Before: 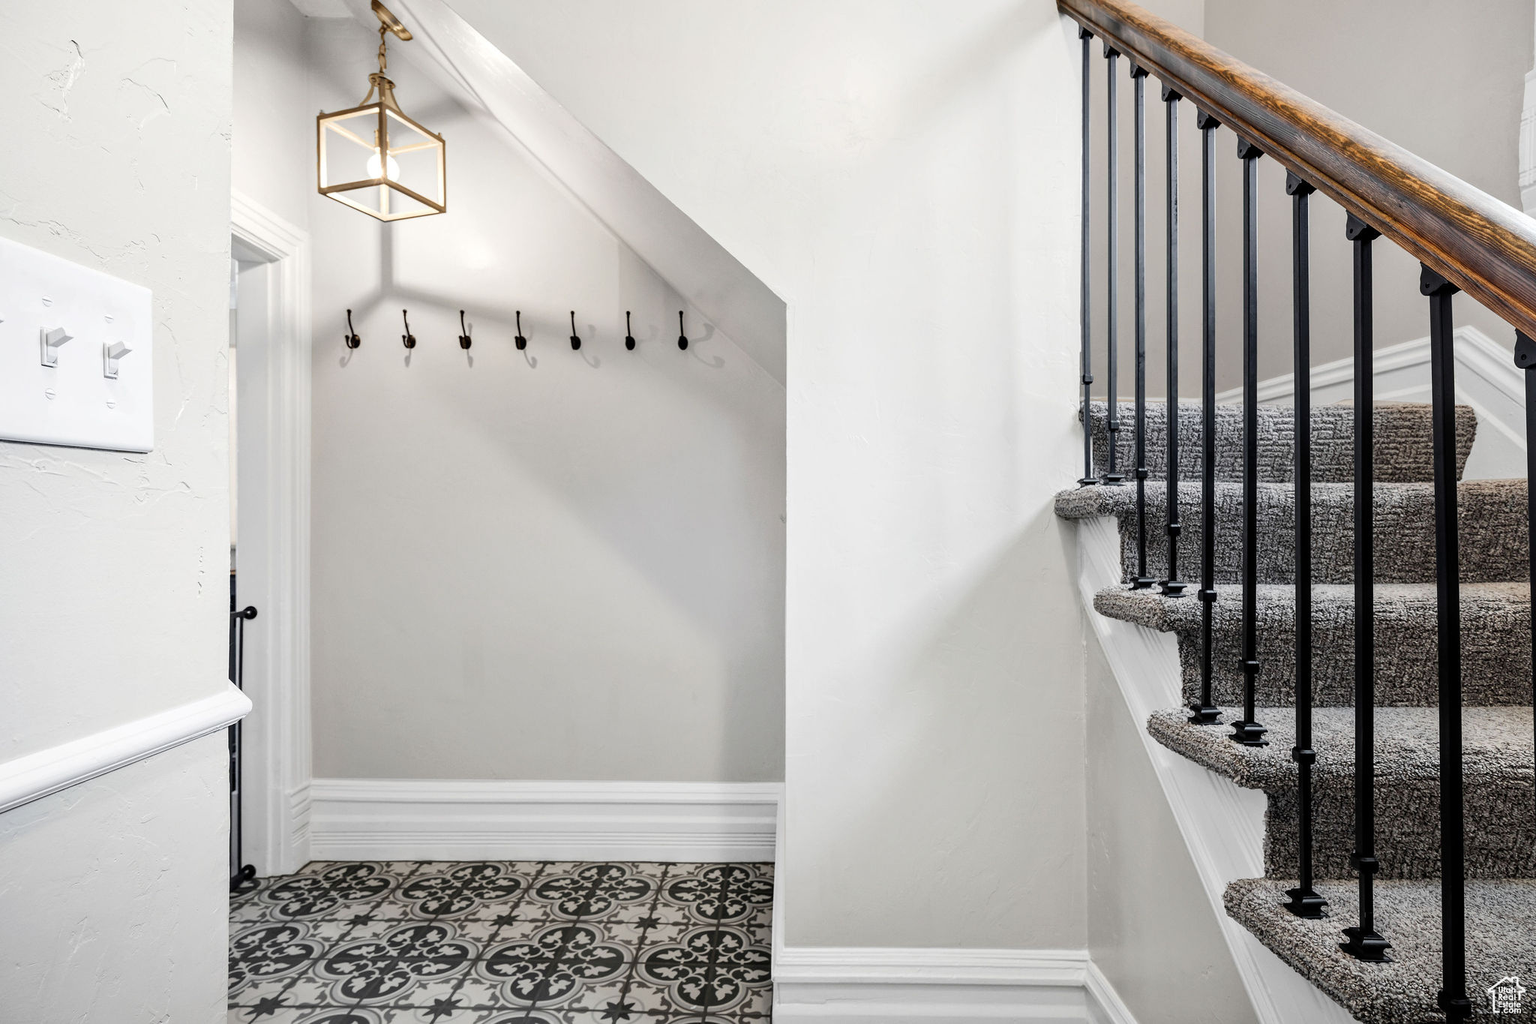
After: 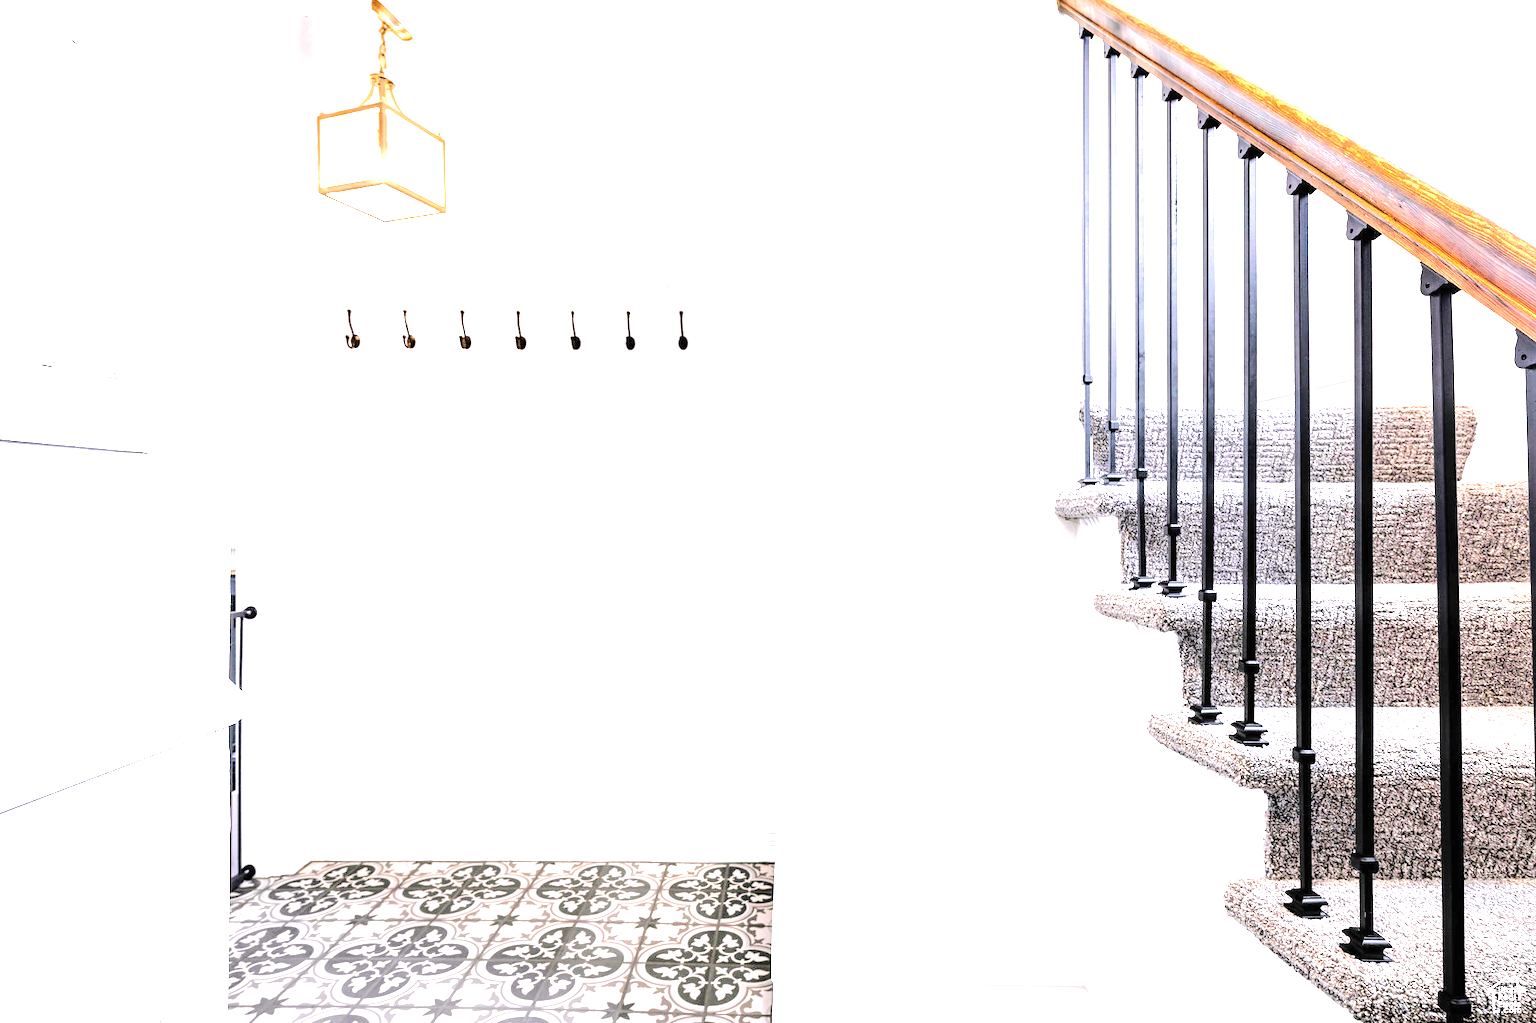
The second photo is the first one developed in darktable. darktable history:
color balance rgb: highlights gain › chroma 2.028%, highlights gain › hue 293.74°, perceptual saturation grading › global saturation 19.475%
tone equalizer: -7 EV 0.148 EV, -6 EV 0.595 EV, -5 EV 1.15 EV, -4 EV 1.33 EV, -3 EV 1.14 EV, -2 EV 0.6 EV, -1 EV 0.151 EV, edges refinement/feathering 500, mask exposure compensation -1.57 EV, preserve details no
exposure: black level correction 0, exposure 1.993 EV, compensate highlight preservation false
